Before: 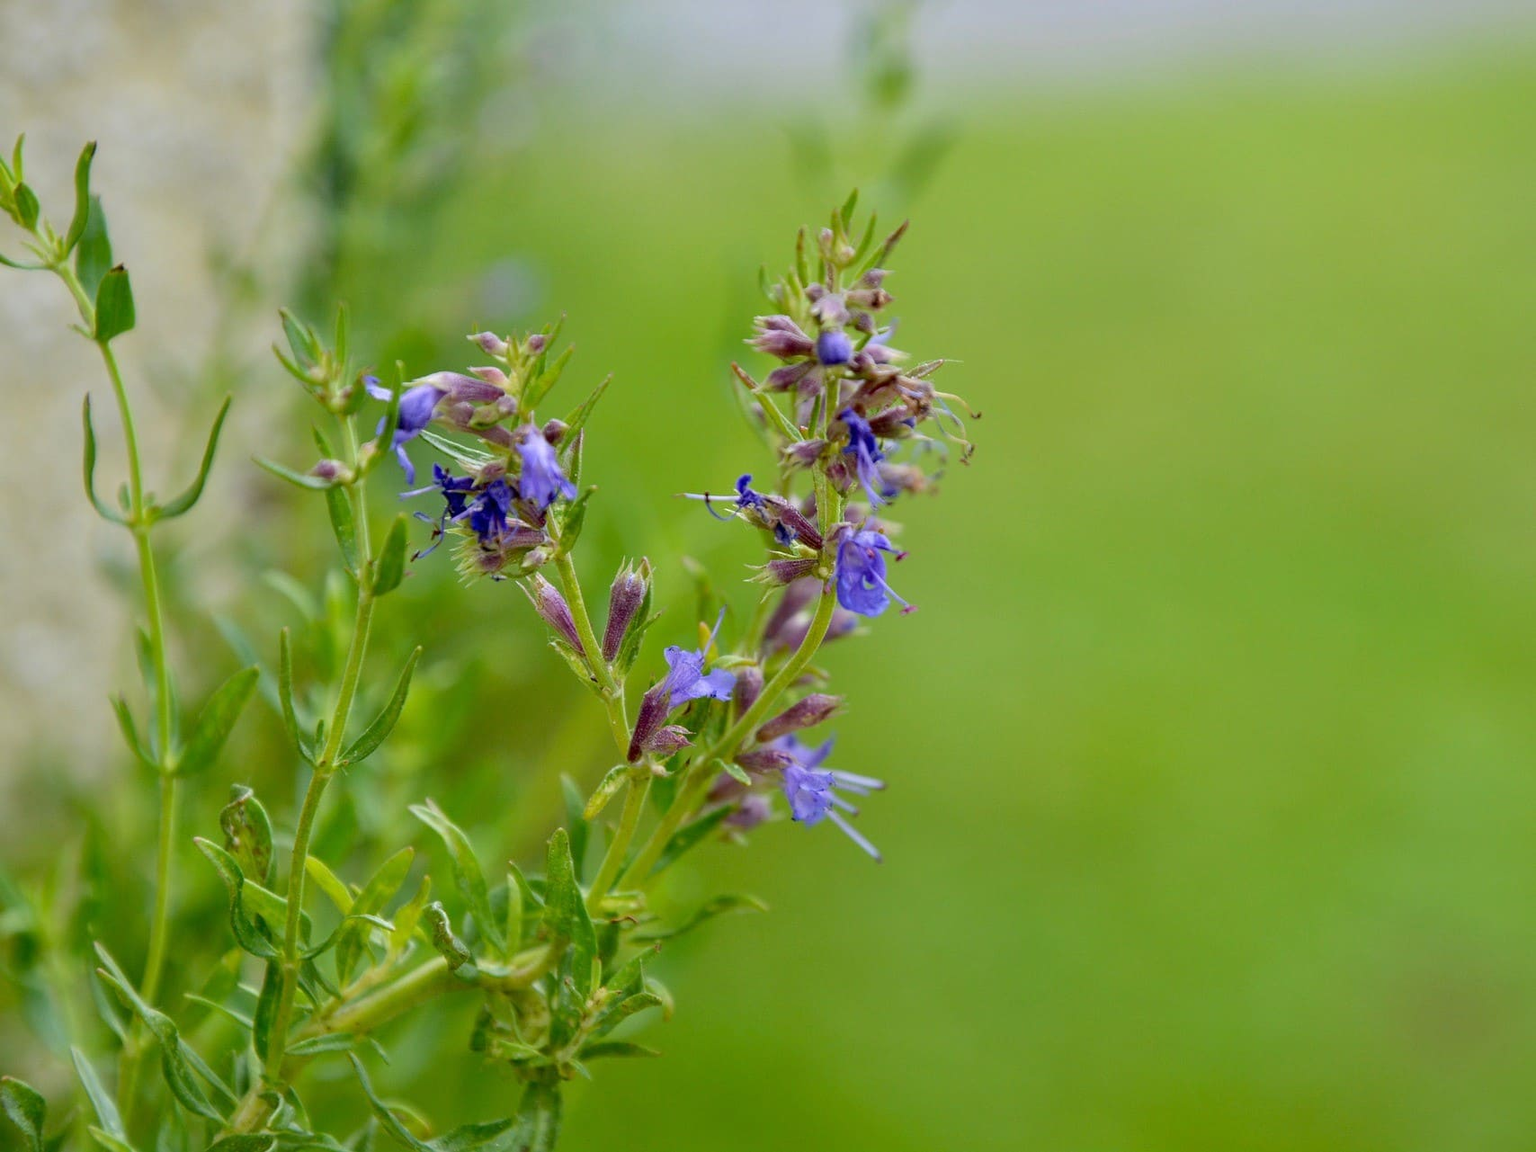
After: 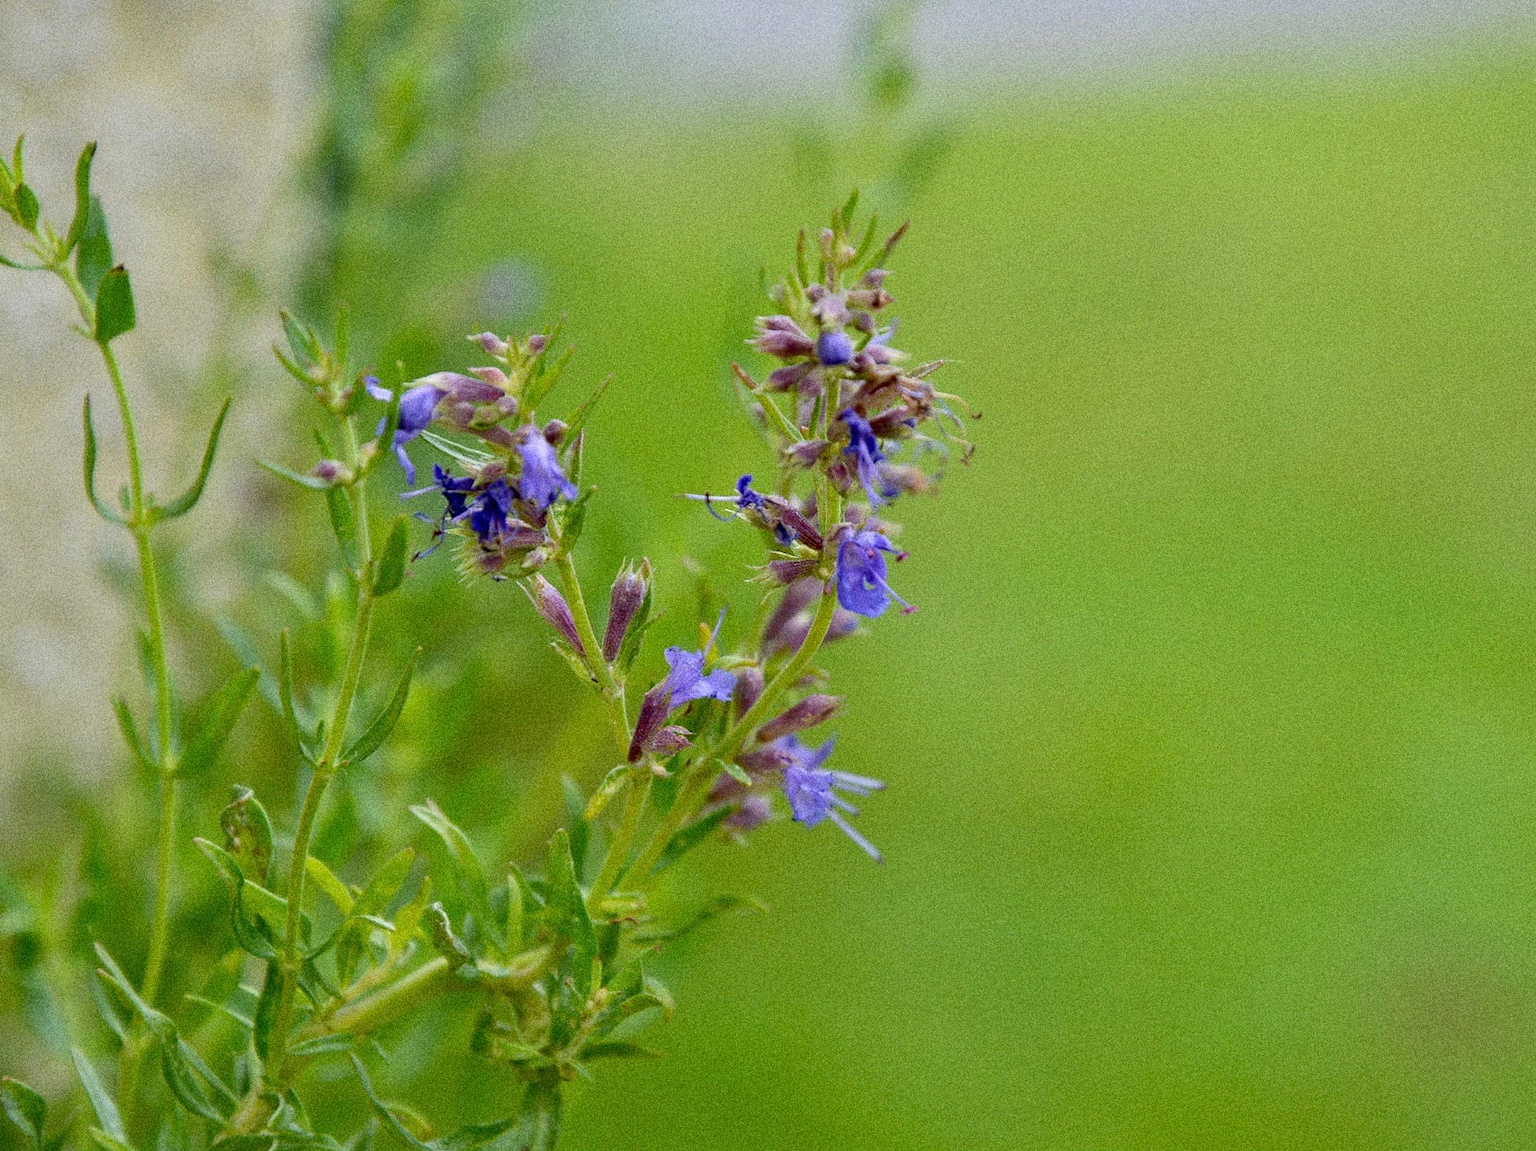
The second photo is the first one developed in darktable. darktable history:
grain: strength 49.07%
